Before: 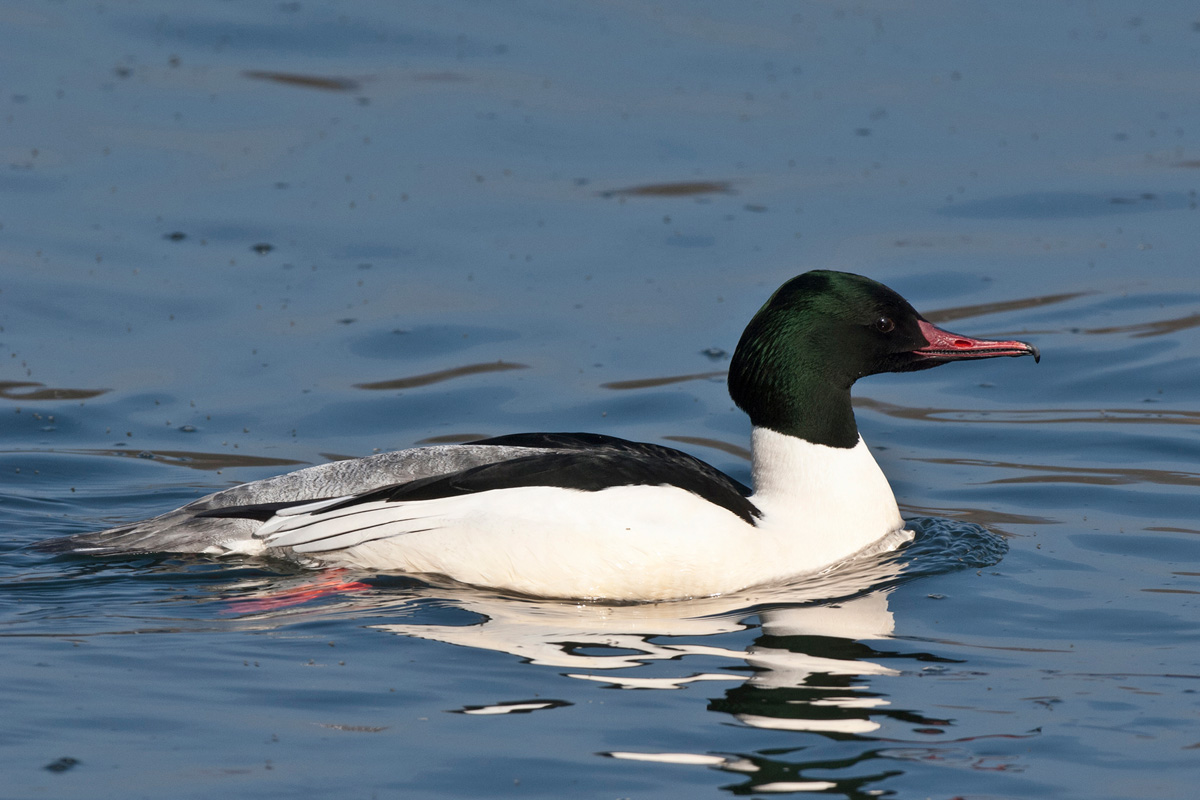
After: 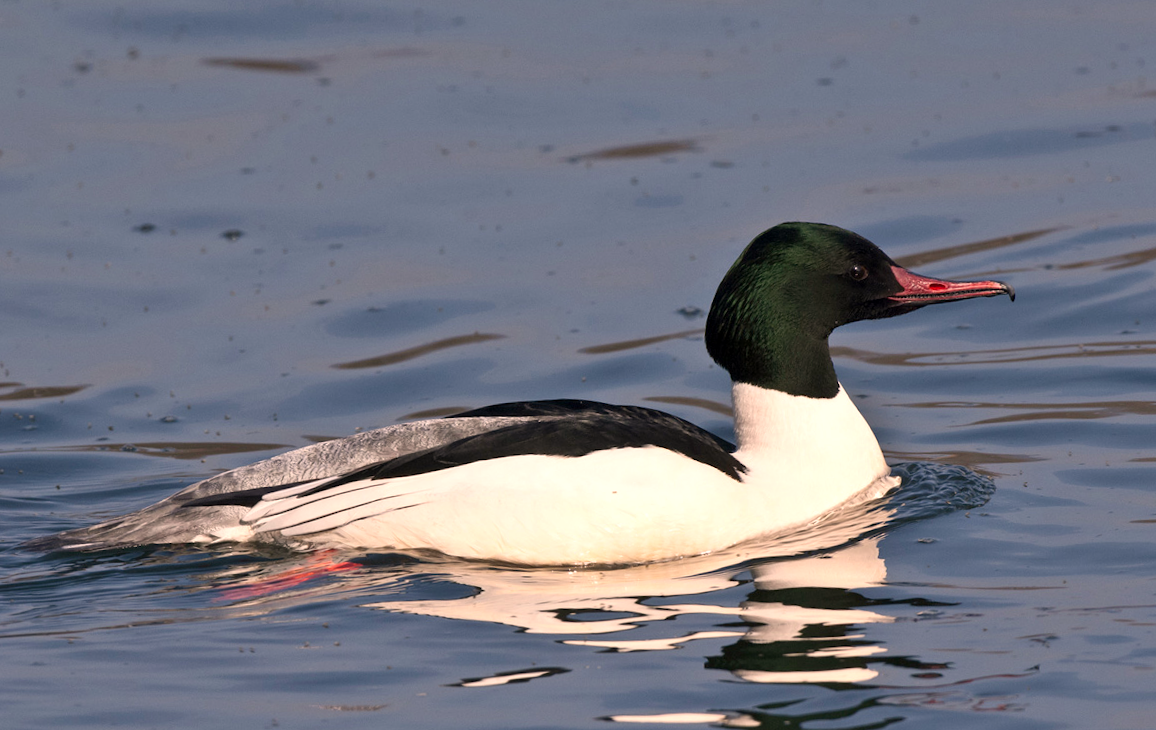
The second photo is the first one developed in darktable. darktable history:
exposure: black level correction 0.001, exposure 0.191 EV, compensate highlight preservation false
color correction: highlights a* 11.96, highlights b* 11.58
rotate and perspective: rotation -3.52°, crop left 0.036, crop right 0.964, crop top 0.081, crop bottom 0.919
